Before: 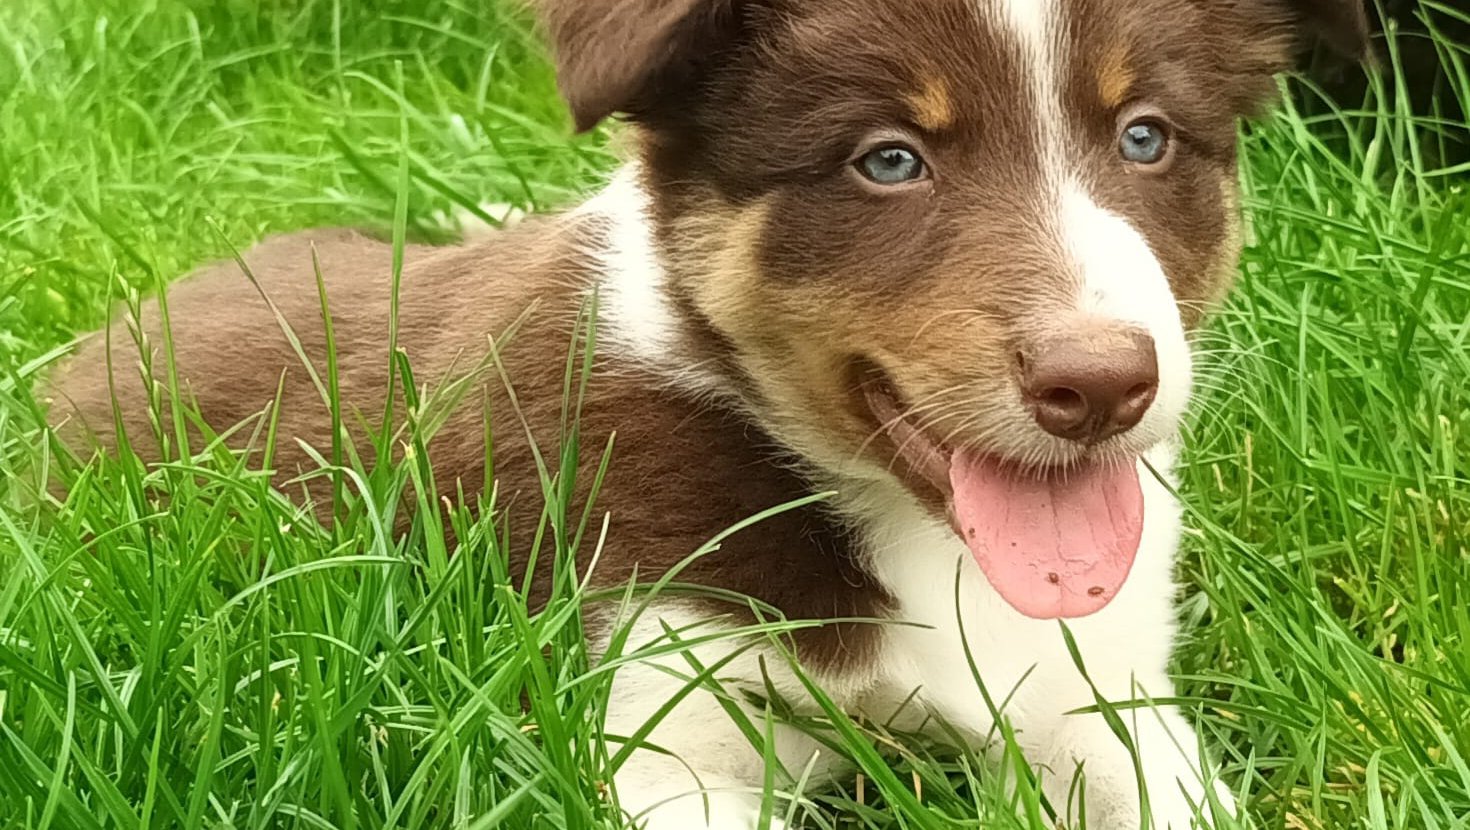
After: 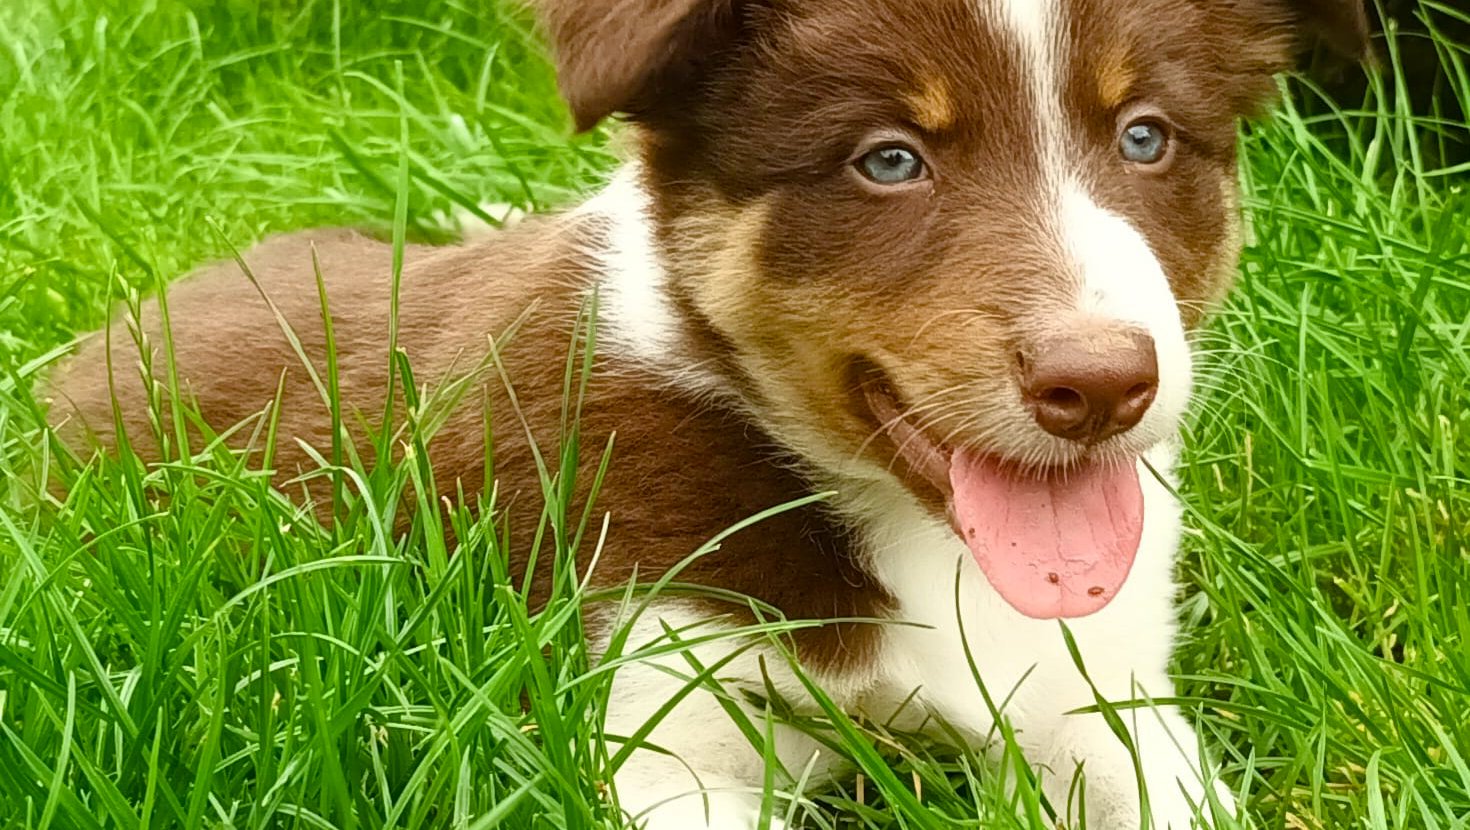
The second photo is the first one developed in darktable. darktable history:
color balance rgb: shadows lift › chroma 1.025%, shadows lift › hue 31.74°, perceptual saturation grading › global saturation 27.567%, perceptual saturation grading › highlights -25.383%, perceptual saturation grading › shadows 24.095%
